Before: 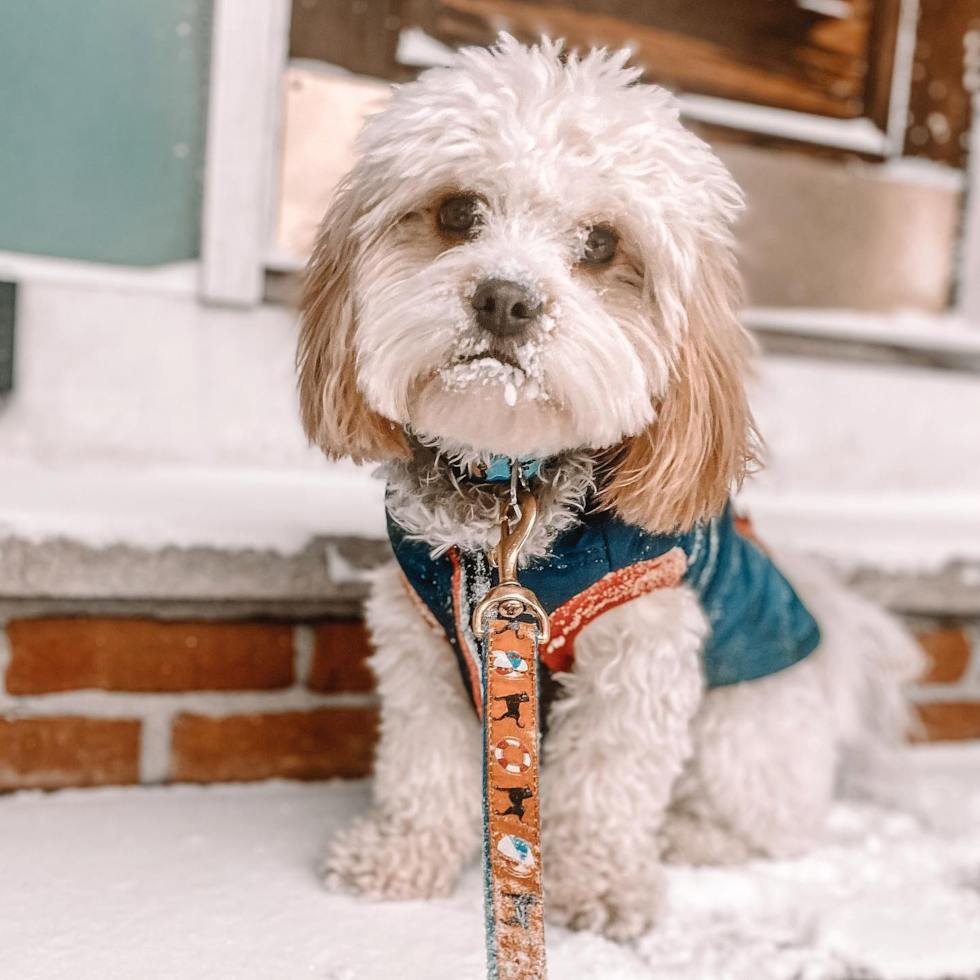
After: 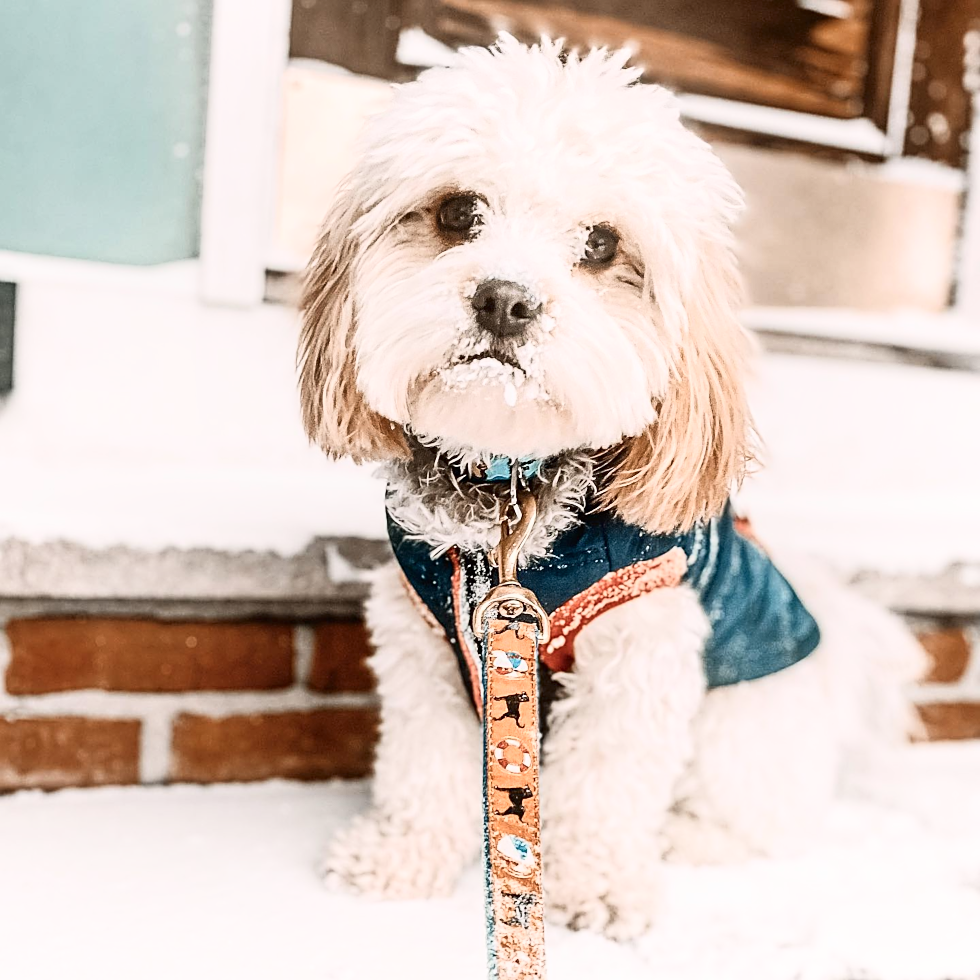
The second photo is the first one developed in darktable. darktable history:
shadows and highlights: shadows -62.32, white point adjustment -5.22, highlights 61.59
contrast brightness saturation: contrast 0.2, brightness 0.15, saturation 0.14
sharpen: on, module defaults
color correction: saturation 0.85
